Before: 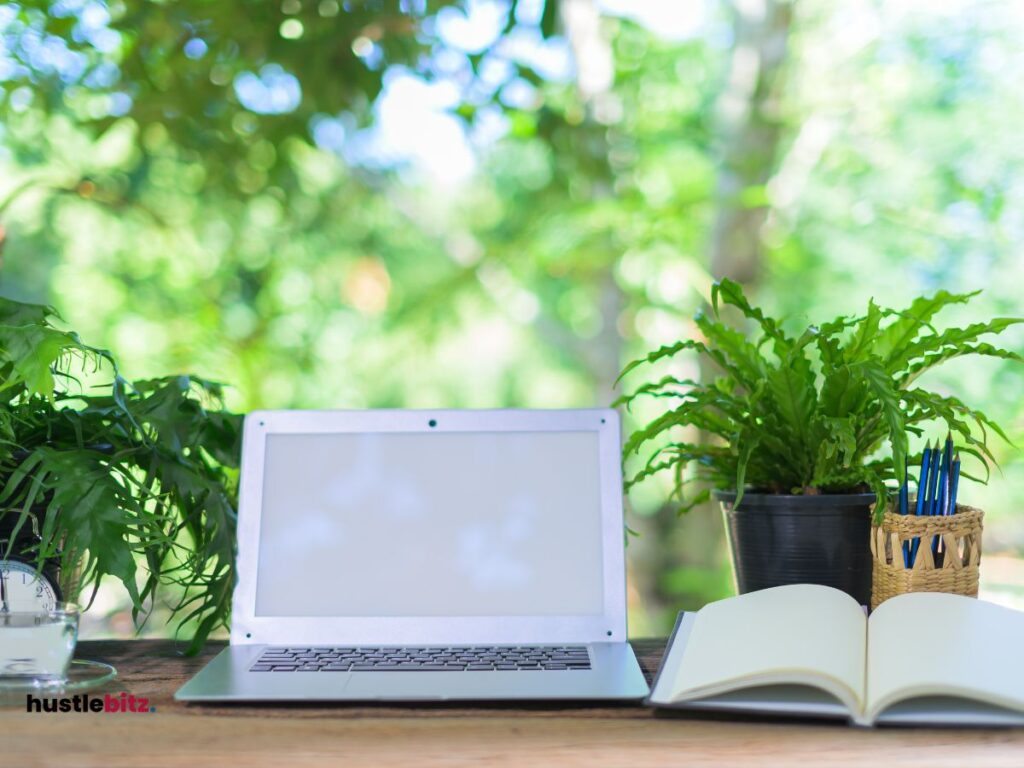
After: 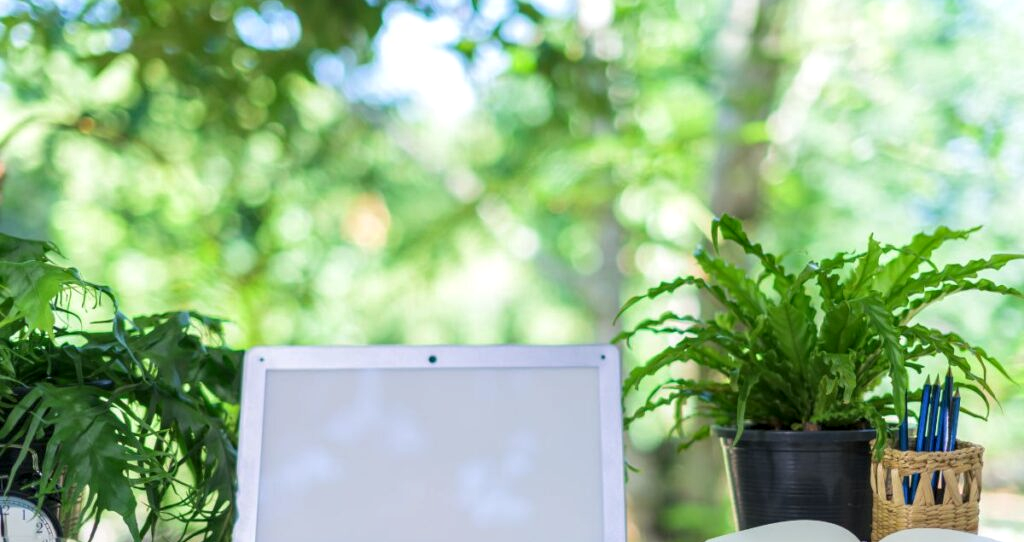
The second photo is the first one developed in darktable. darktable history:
crop and rotate: top 8.455%, bottom 20.95%
local contrast: detail 130%
contrast brightness saturation: saturation -0.04
